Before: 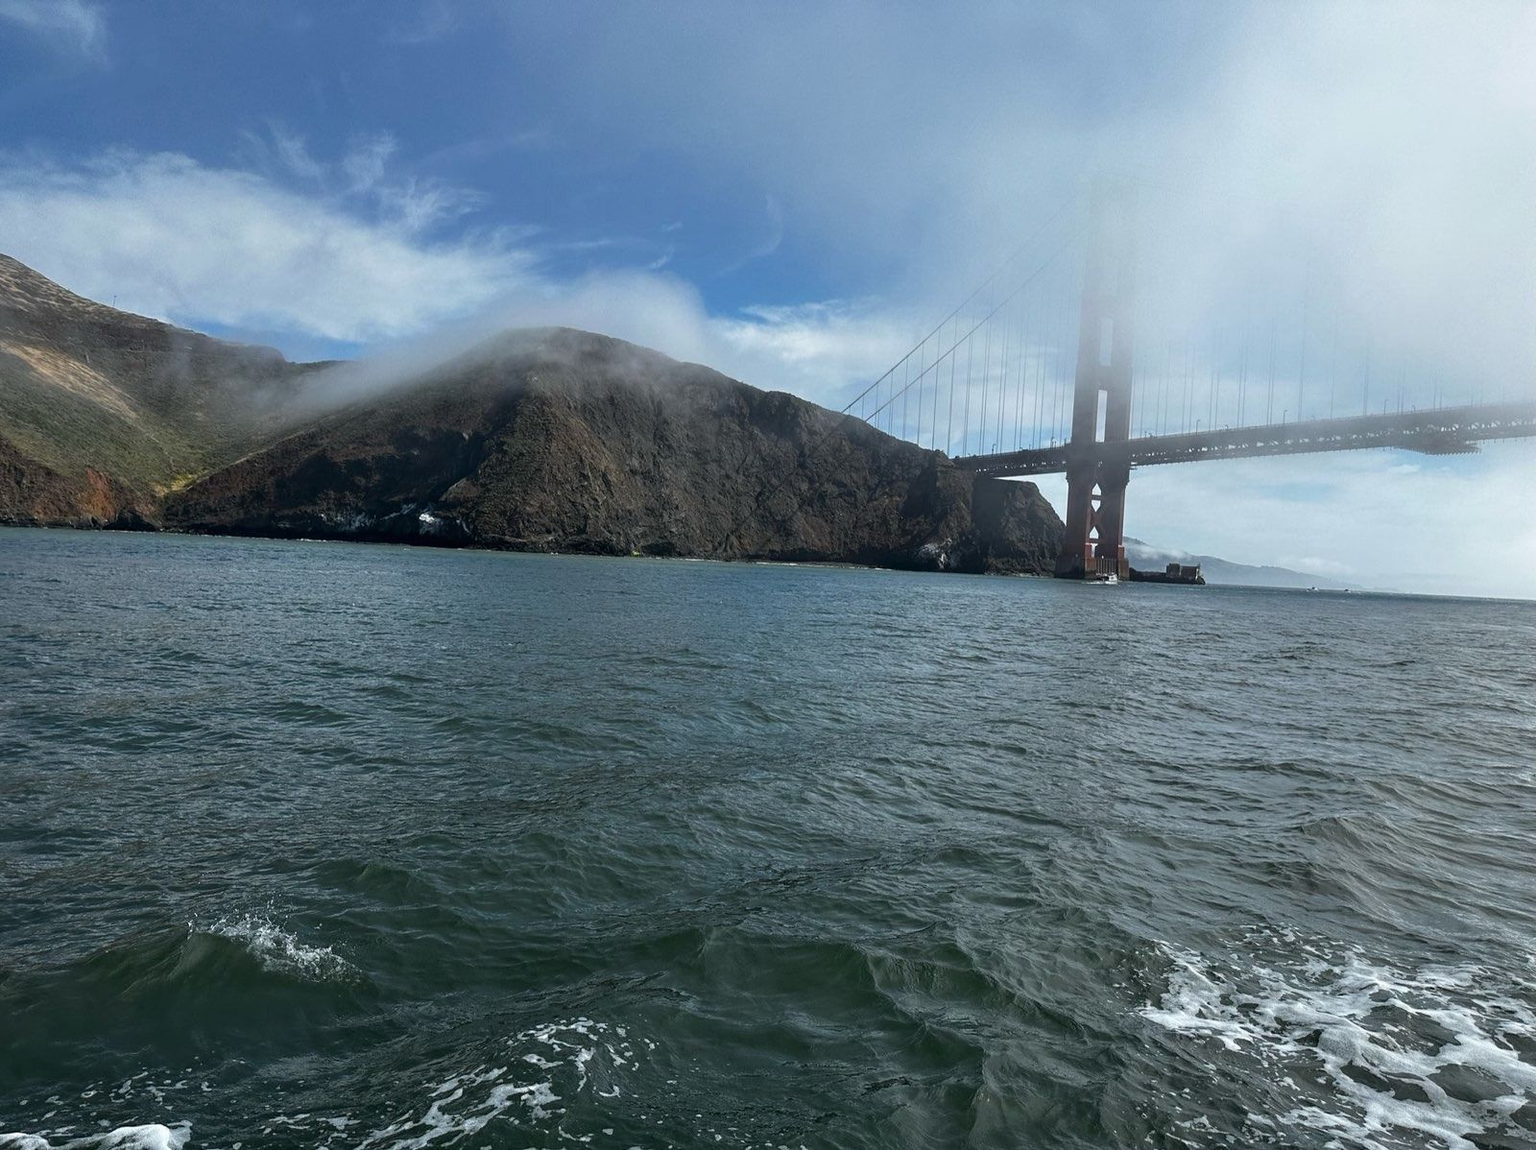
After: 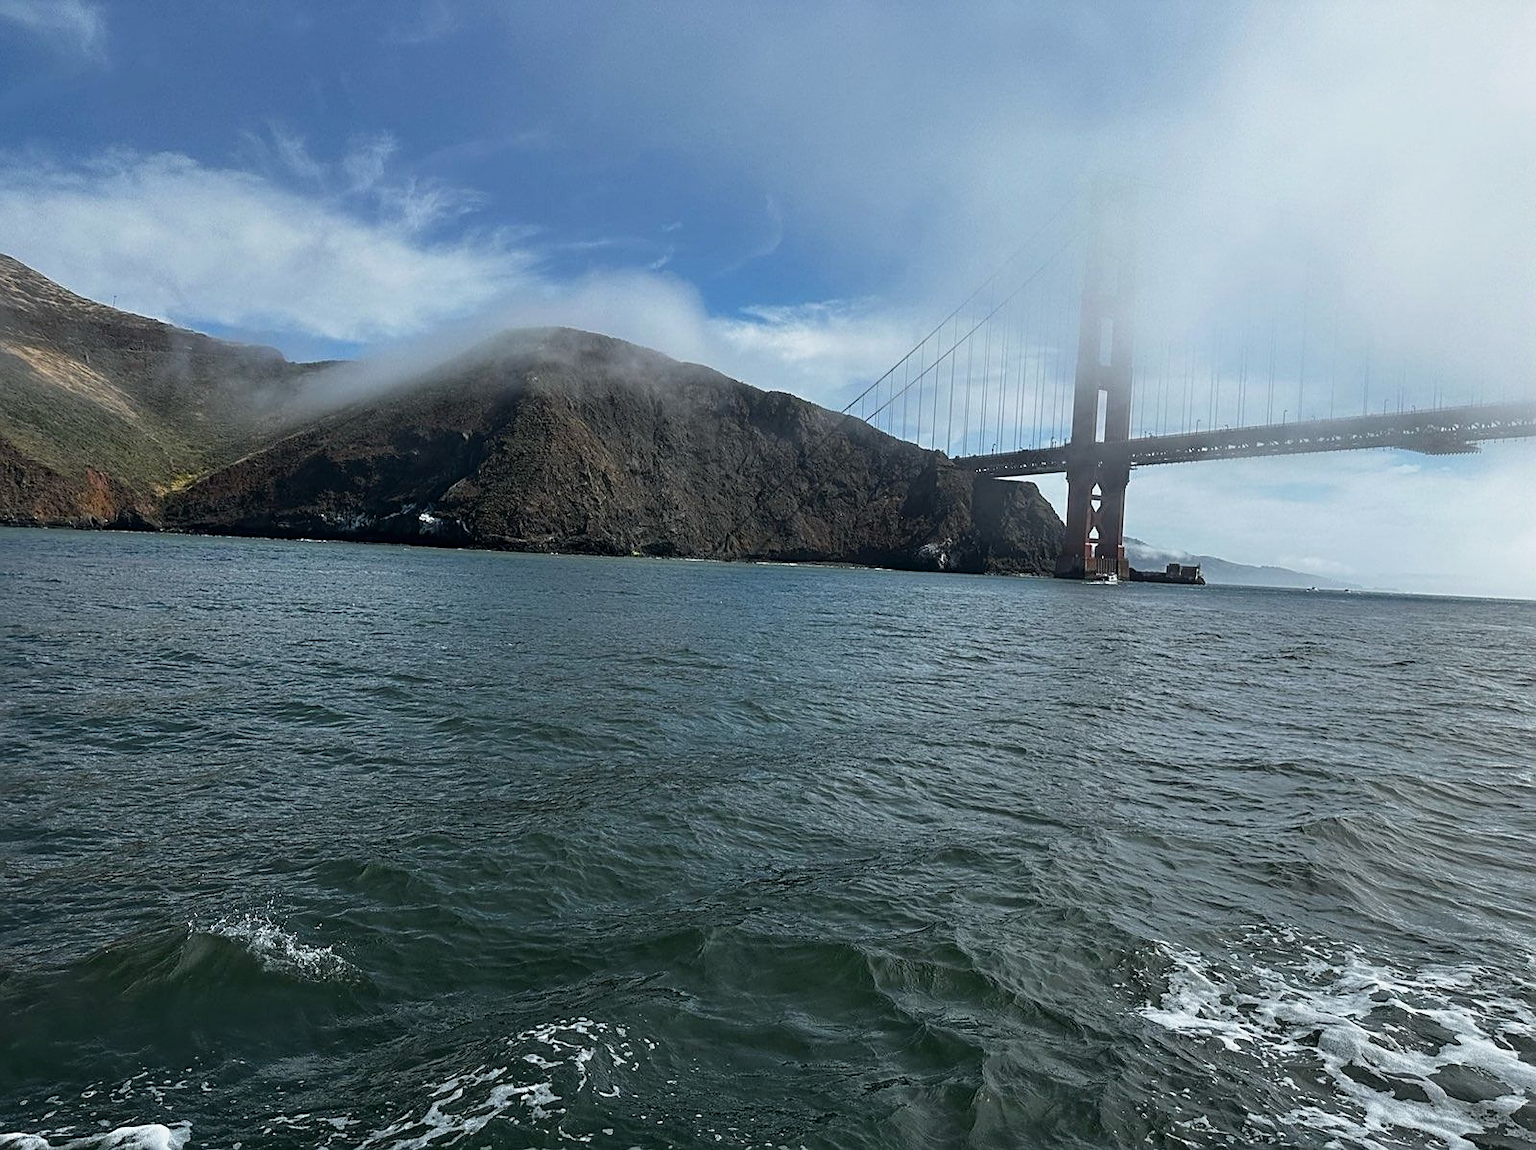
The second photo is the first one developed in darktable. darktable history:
filmic rgb: black relative exposure -16 EV, white relative exposure 2.93 EV, threshold 2.98 EV, hardness 10, enable highlight reconstruction true
sharpen: on, module defaults
